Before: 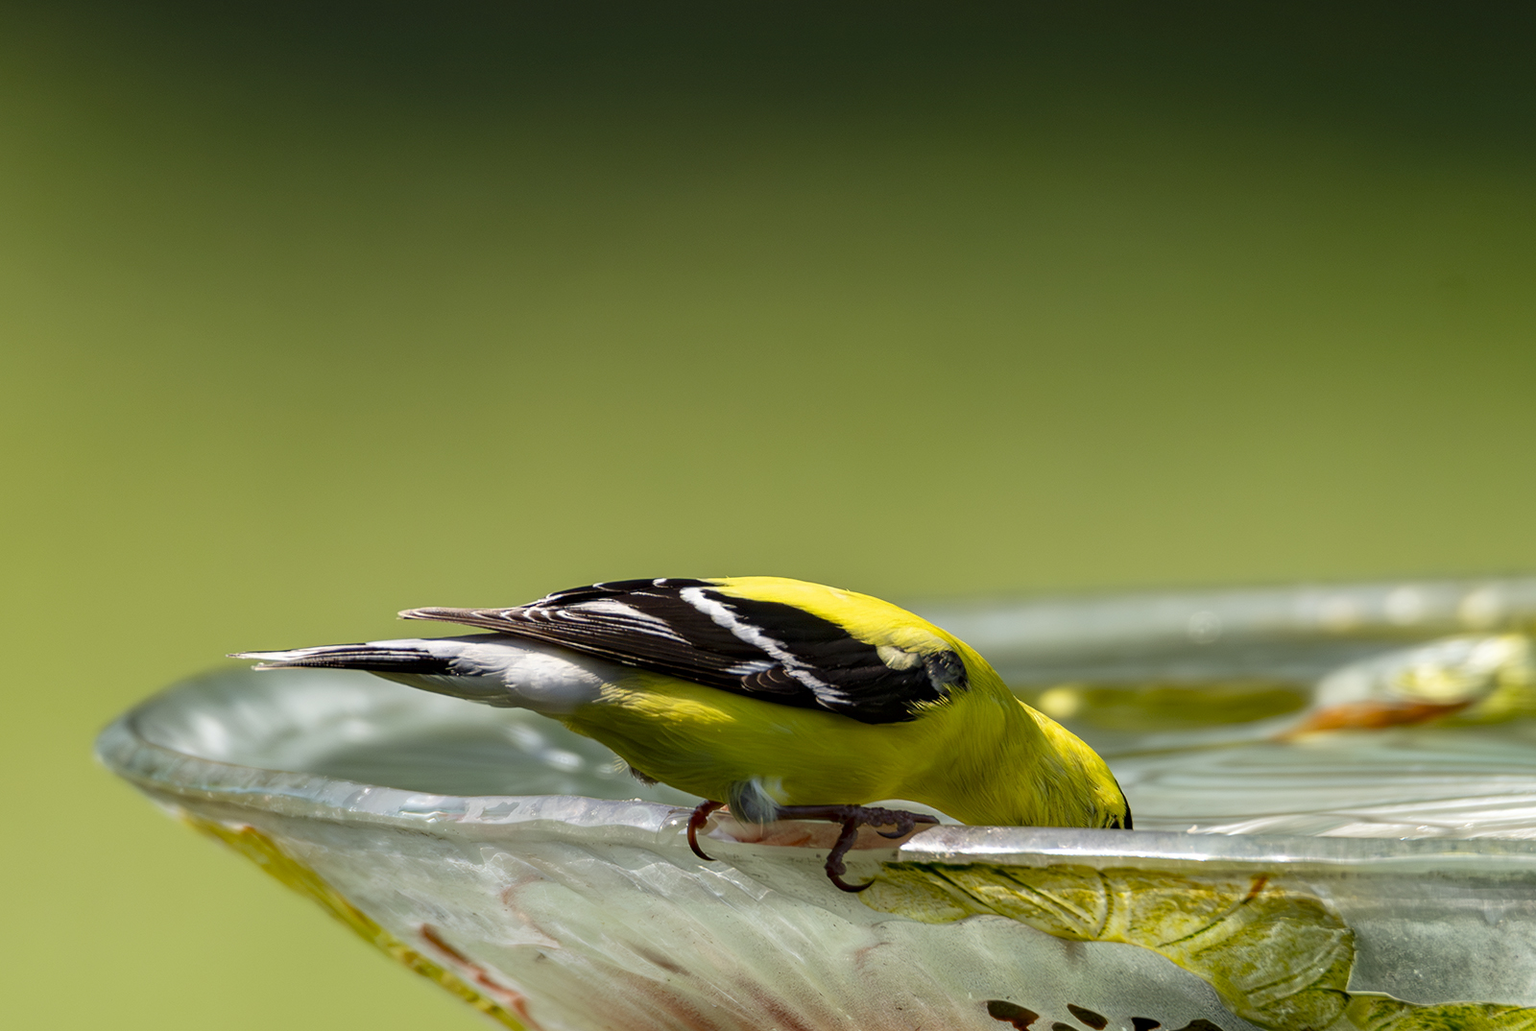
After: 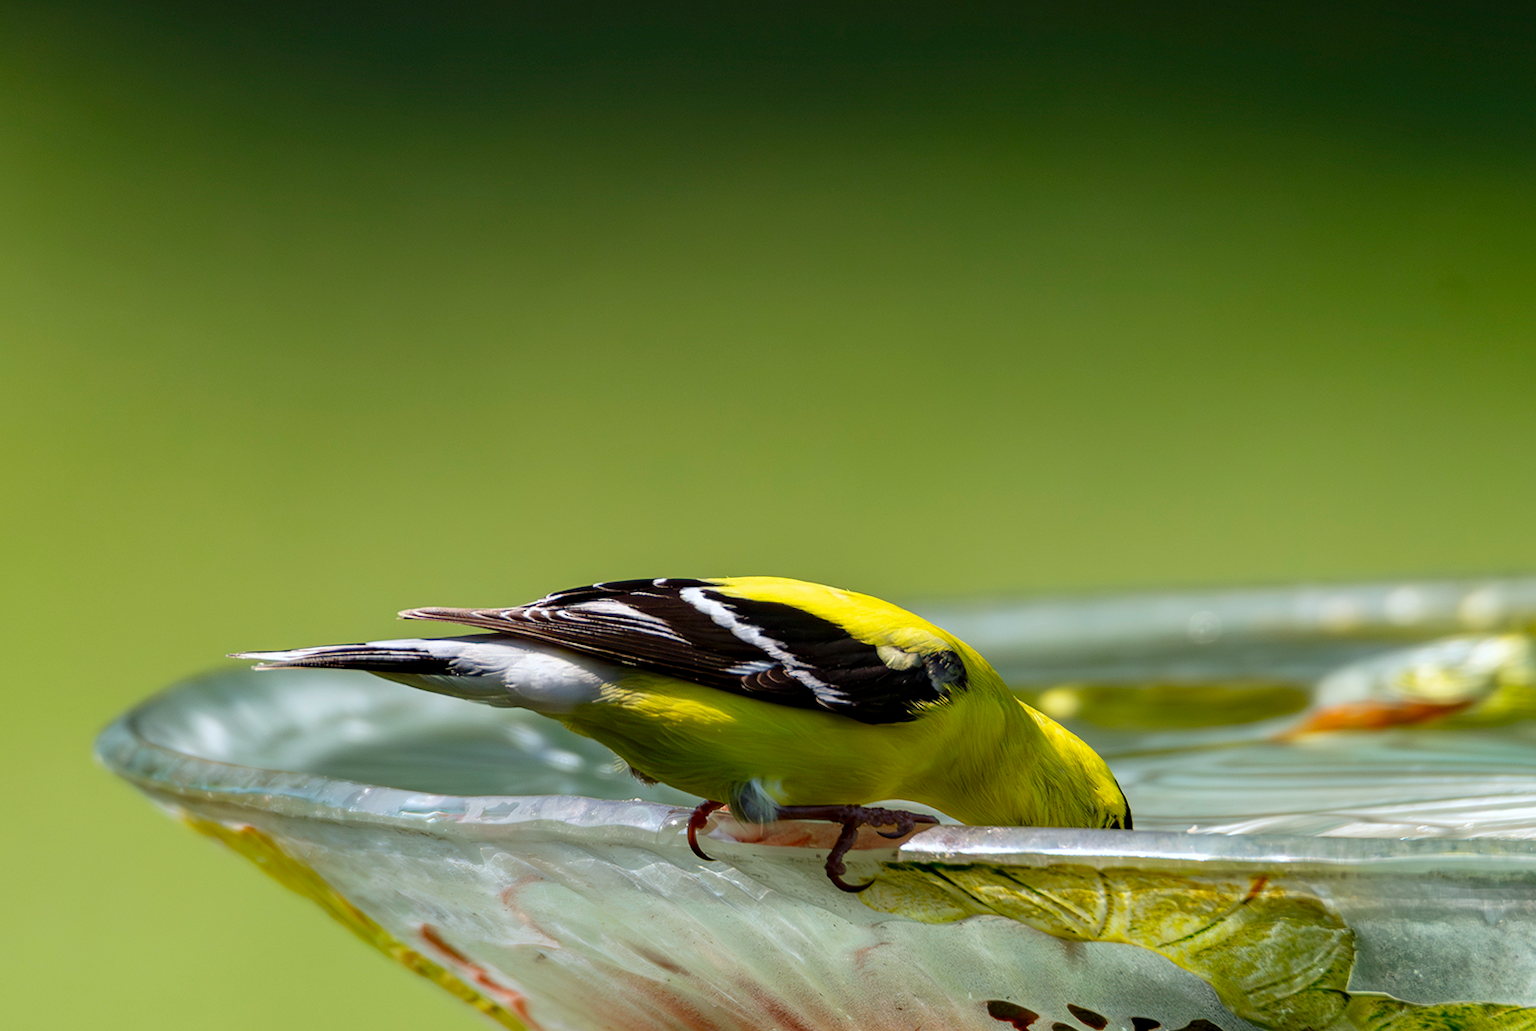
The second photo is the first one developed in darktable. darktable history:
contrast brightness saturation: saturation 0.13
color calibration: x 0.356, y 0.367, temperature 4686.33 K
